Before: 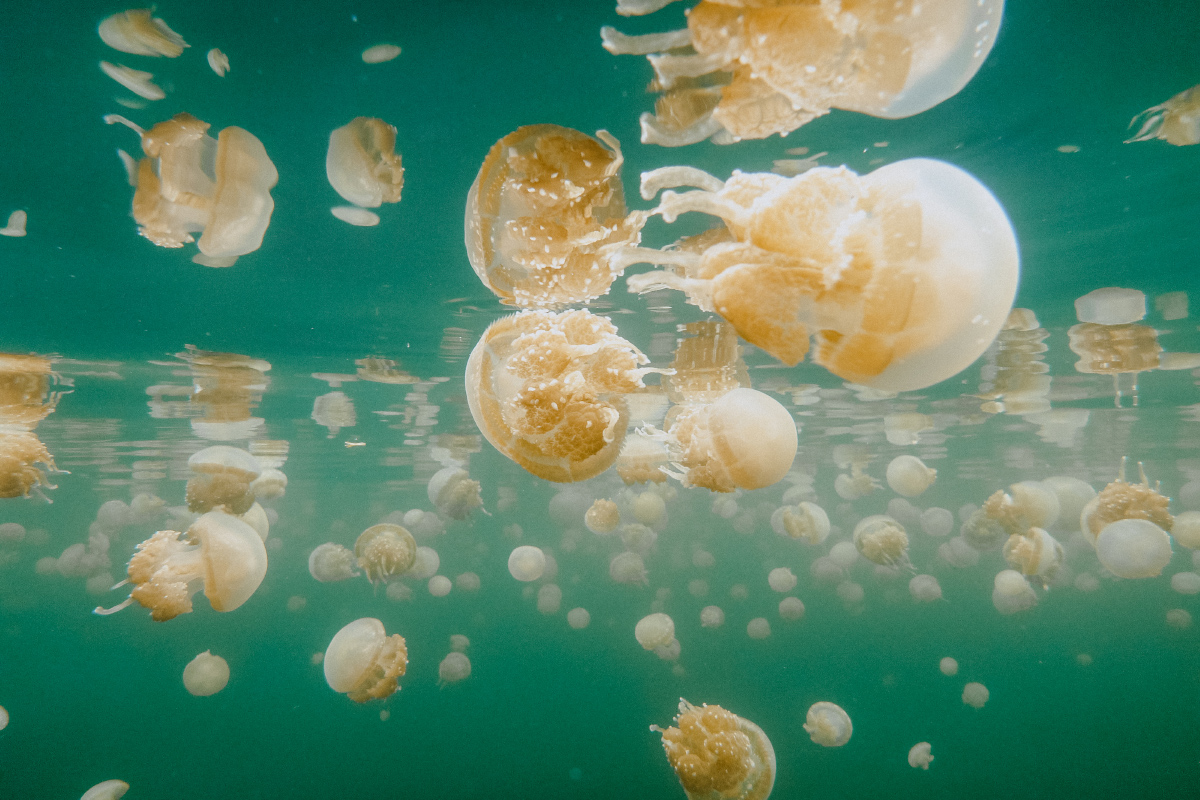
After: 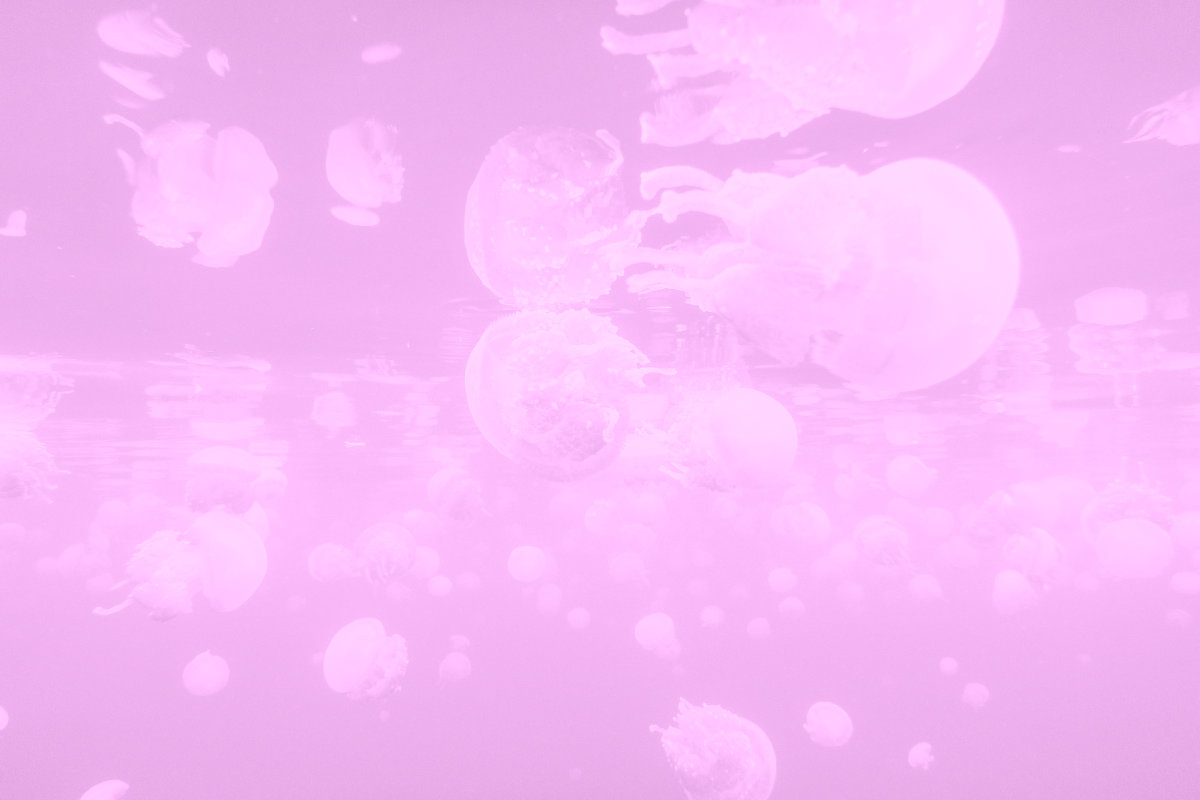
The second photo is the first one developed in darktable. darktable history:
shadows and highlights: radius 108.52, shadows 44.07, highlights -67.8, low approximation 0.01, soften with gaussian
colorize: hue 331.2°, saturation 69%, source mix 30.28%, lightness 69.02%, version 1
